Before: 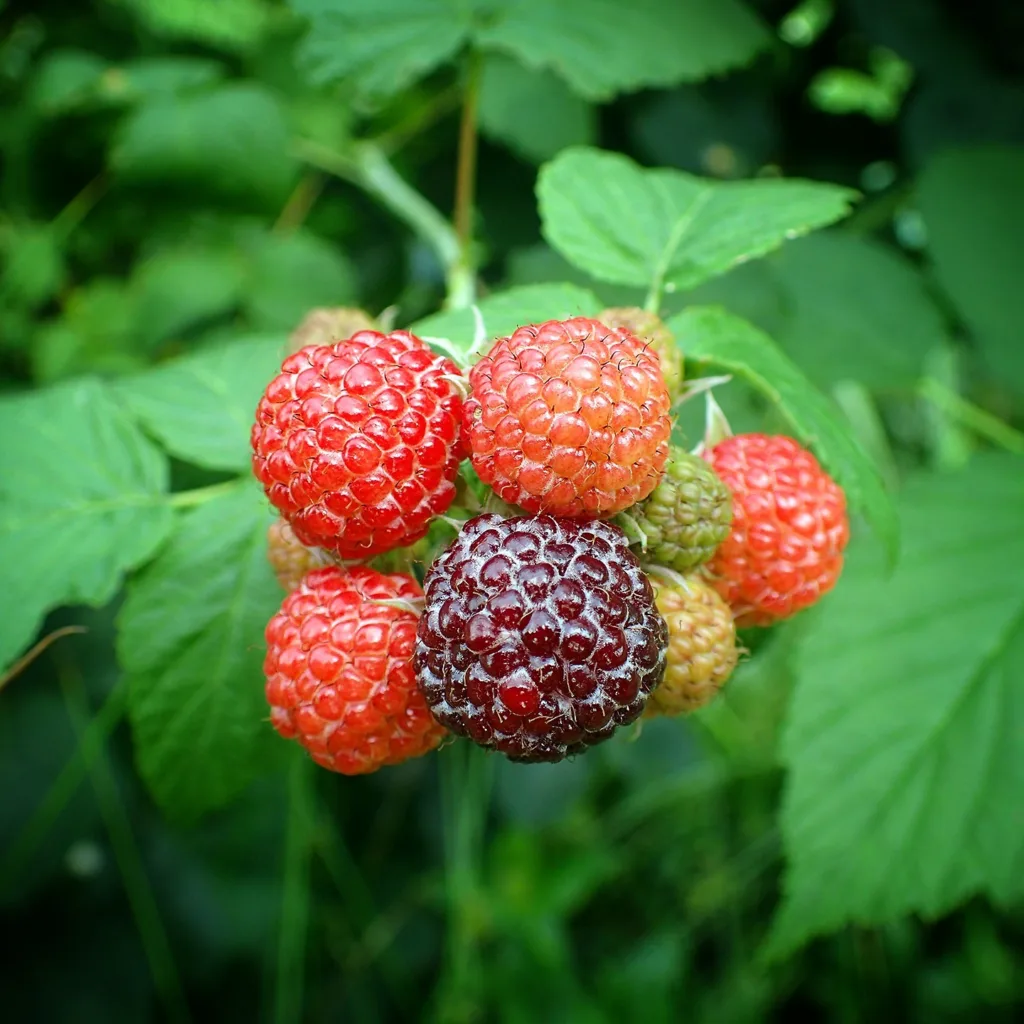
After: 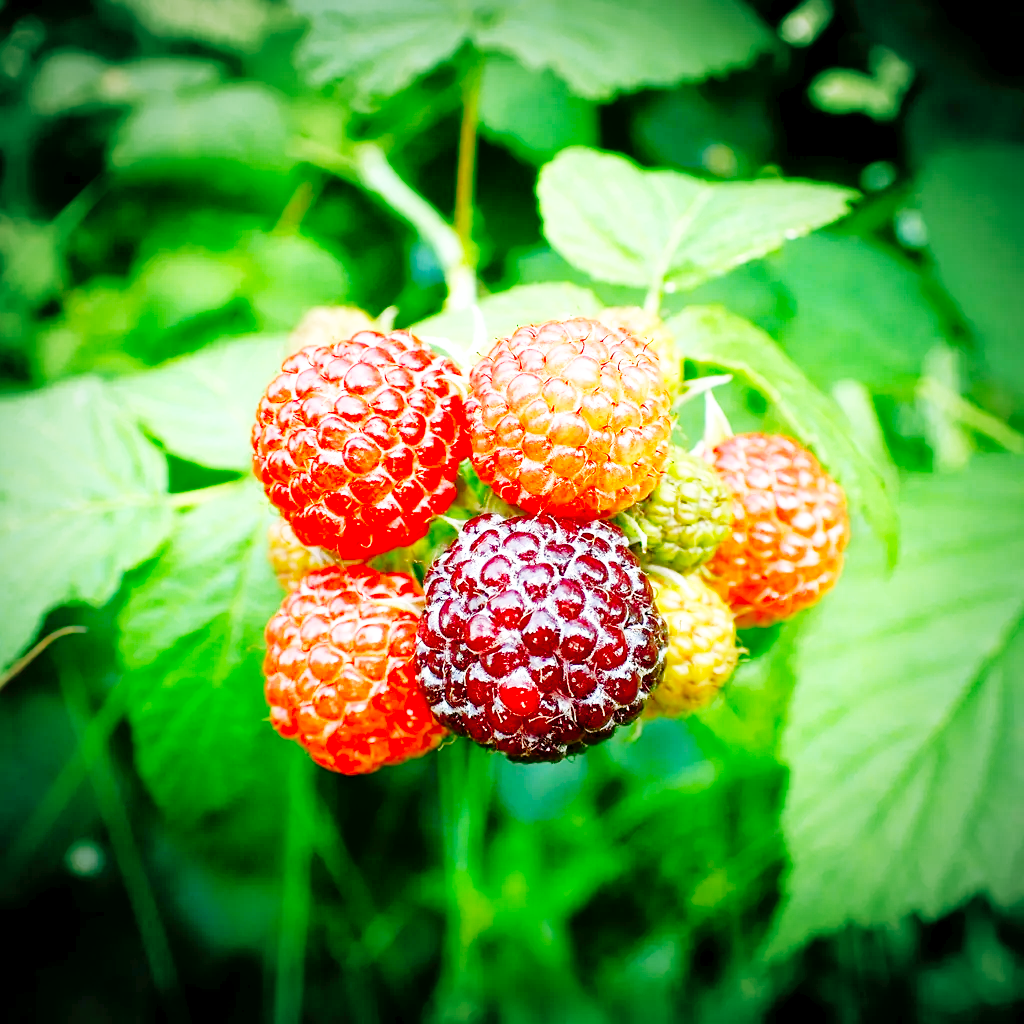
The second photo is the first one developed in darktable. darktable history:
tone curve: curves: ch0 [(0, 0) (0.003, 0.018) (0.011, 0.019) (0.025, 0.024) (0.044, 0.037) (0.069, 0.053) (0.1, 0.075) (0.136, 0.105) (0.177, 0.136) (0.224, 0.179) (0.277, 0.244) (0.335, 0.319) (0.399, 0.4) (0.468, 0.495) (0.543, 0.58) (0.623, 0.671) (0.709, 0.757) (0.801, 0.838) (0.898, 0.913) (1, 1)], preserve colors none
base curve: curves: ch0 [(0, 0) (0.012, 0.01) (0.073, 0.168) (0.31, 0.711) (0.645, 0.957) (1, 1)], preserve colors none
vignetting: fall-off start 75.16%, brightness -0.274, width/height ratio 1.081
exposure: black level correction 0.005, exposure 0.41 EV, compensate highlight preservation false
shadows and highlights: on, module defaults
contrast brightness saturation: contrast 0.042, saturation 0.164
tone equalizer: on, module defaults
